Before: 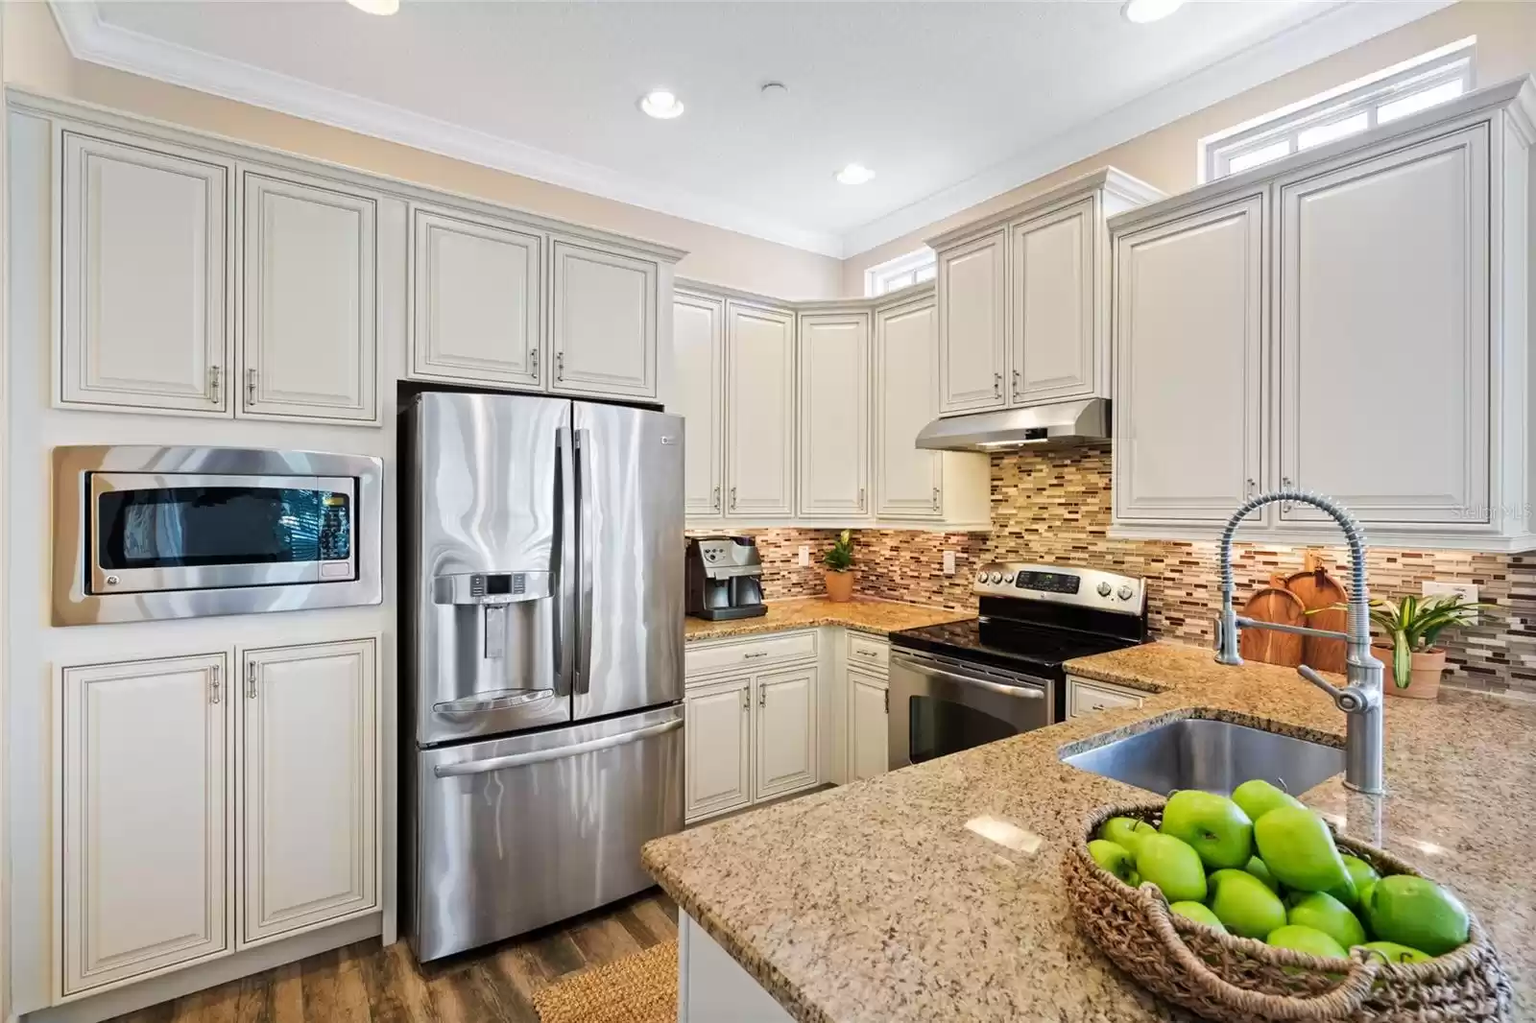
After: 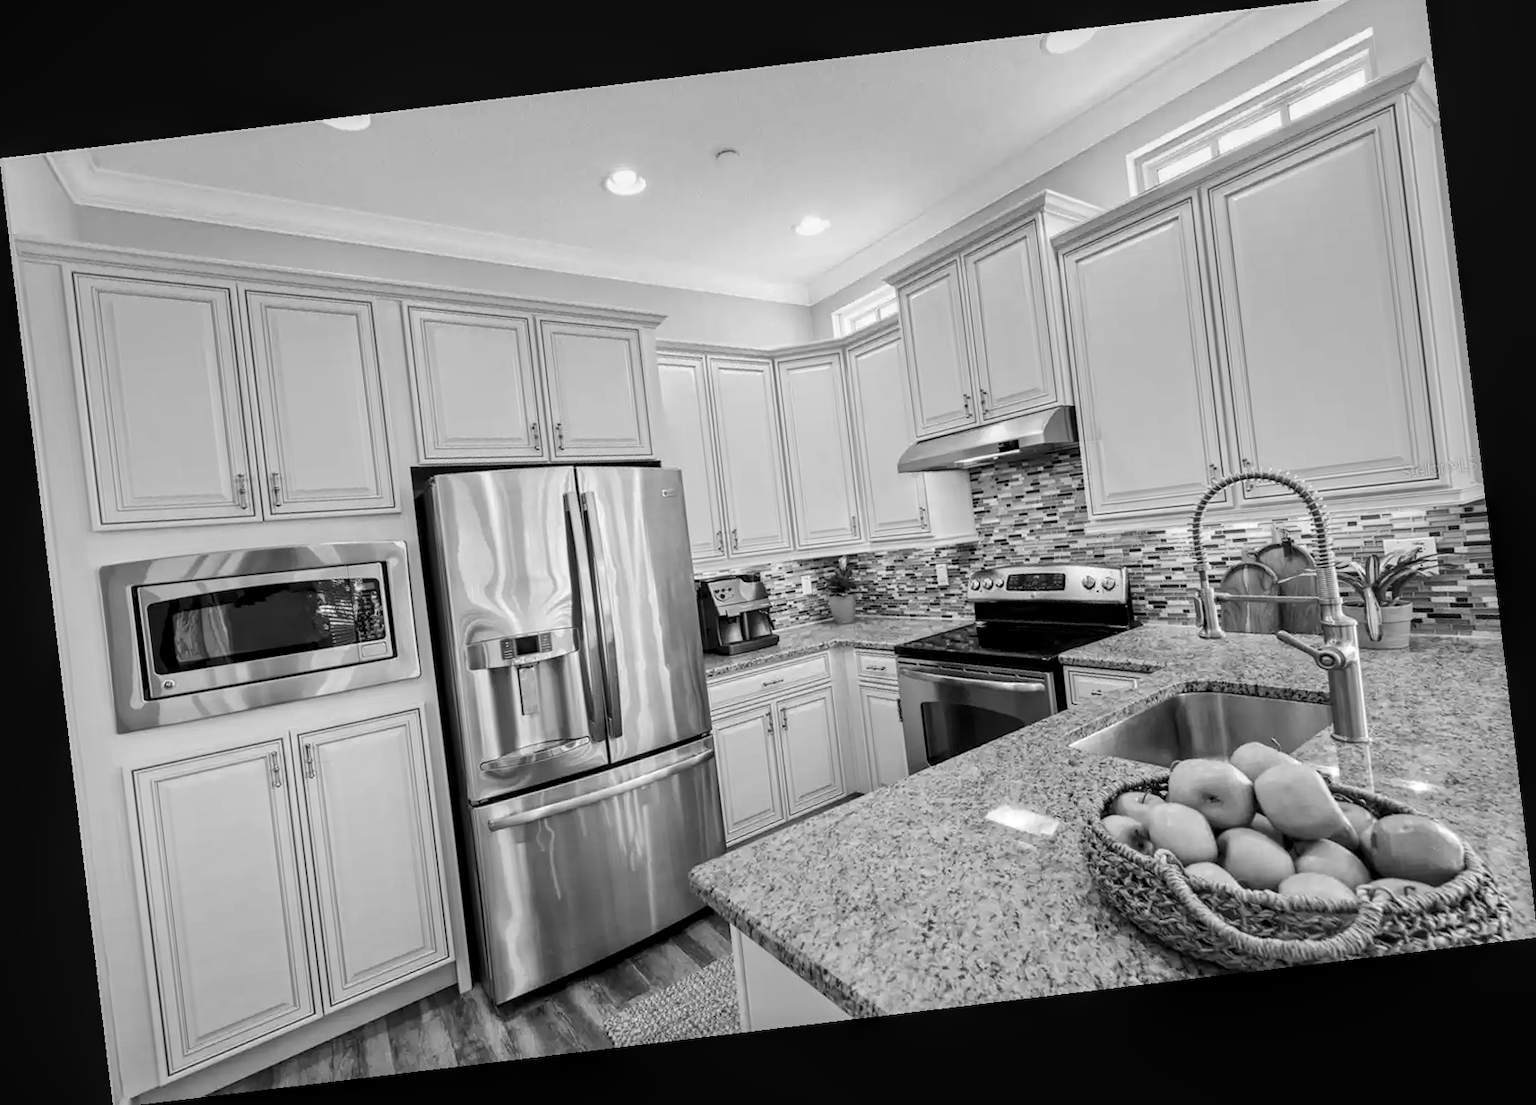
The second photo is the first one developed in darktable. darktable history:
monochrome: a 32, b 64, size 2.3
crop: top 1.049%, right 0.001%
local contrast: detail 130%
rotate and perspective: rotation -6.83°, automatic cropping off
